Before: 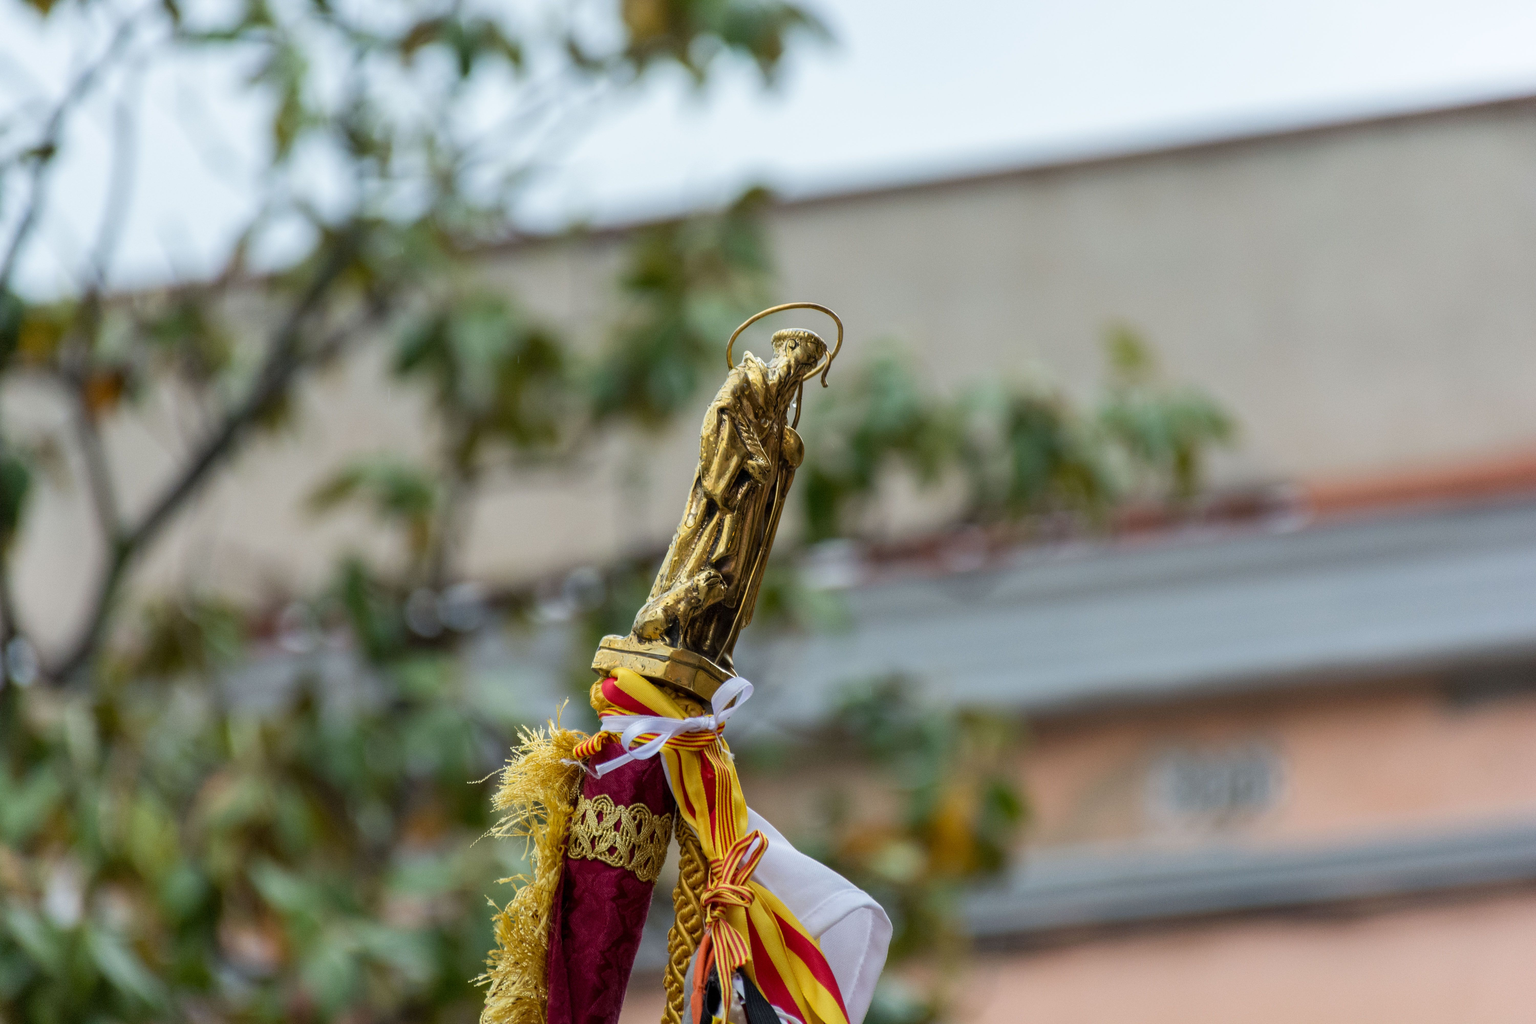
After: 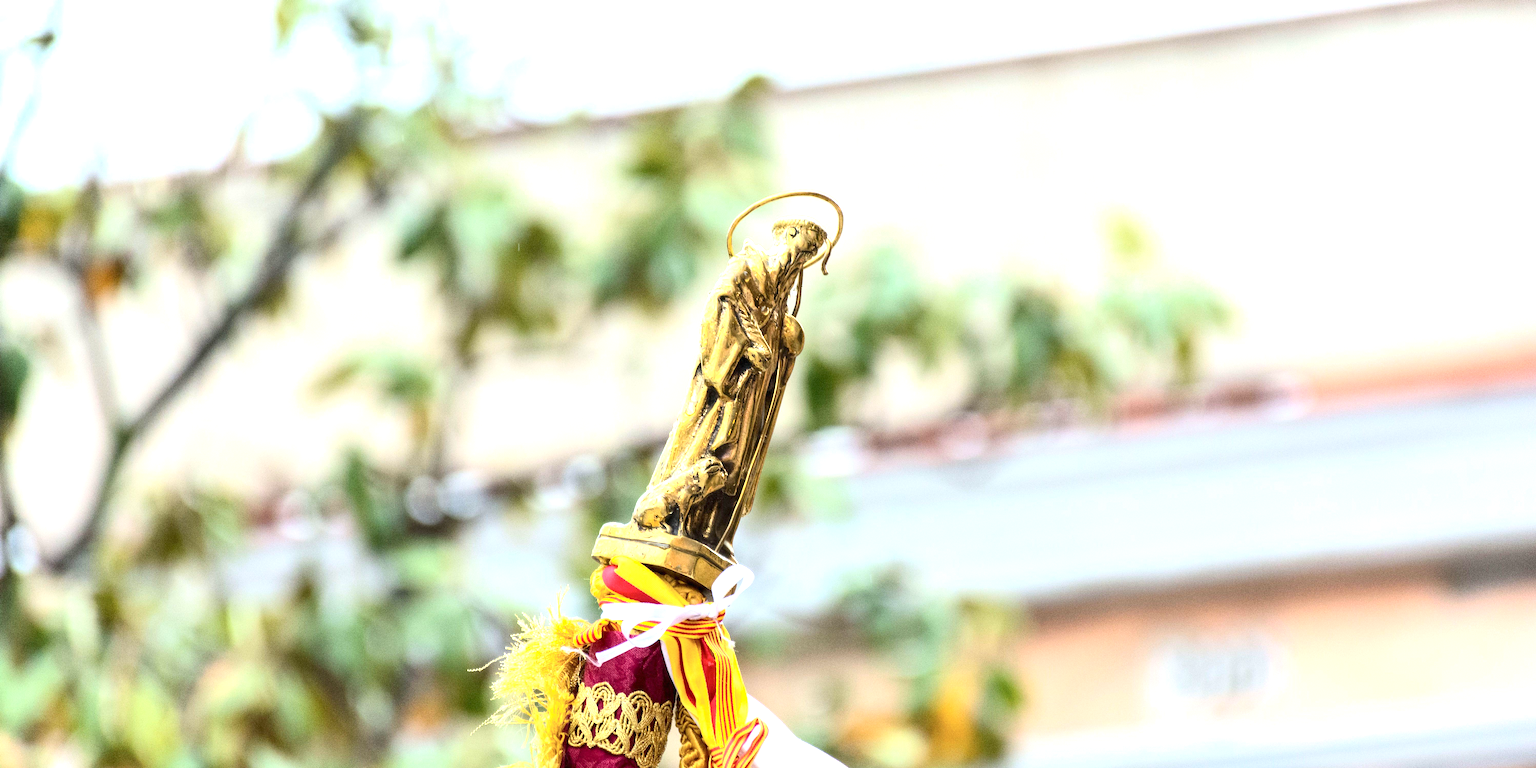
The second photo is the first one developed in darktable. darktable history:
exposure: black level correction 0, exposure 1.742 EV, compensate exposure bias true, compensate highlight preservation false
crop: top 11.016%, bottom 13.903%
contrast brightness saturation: contrast 0.245, brightness 0.09
